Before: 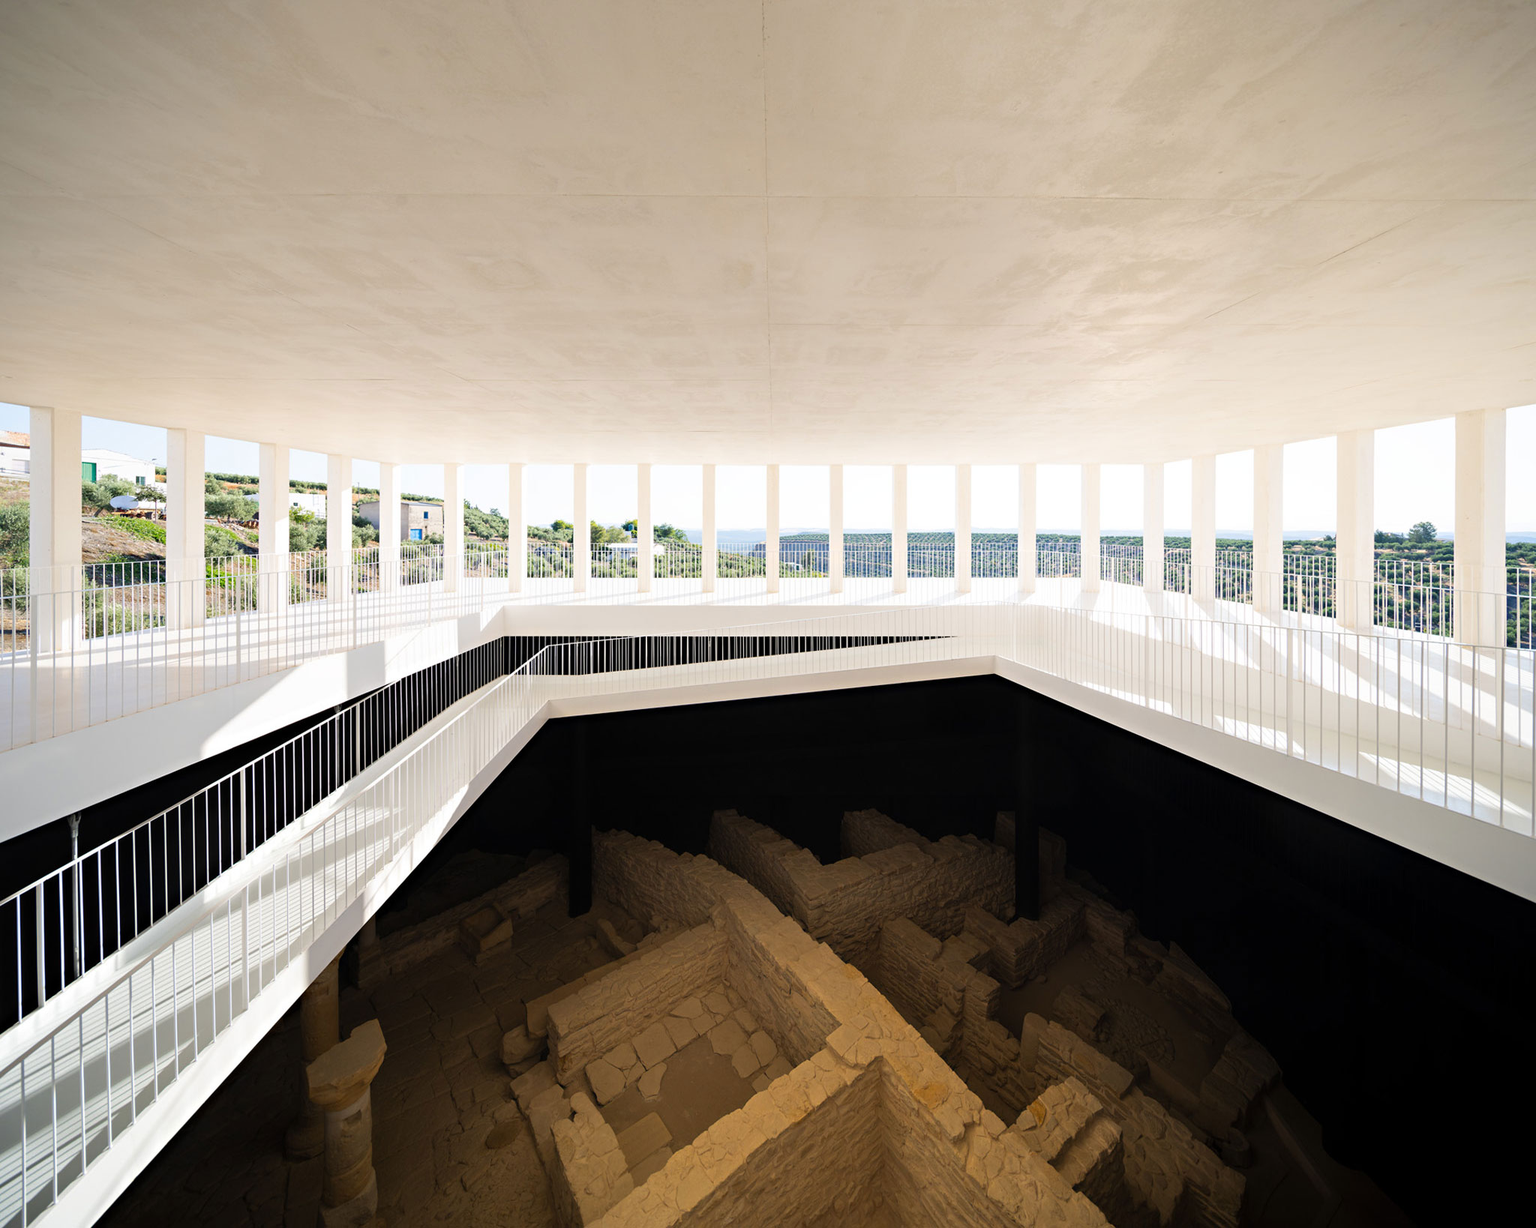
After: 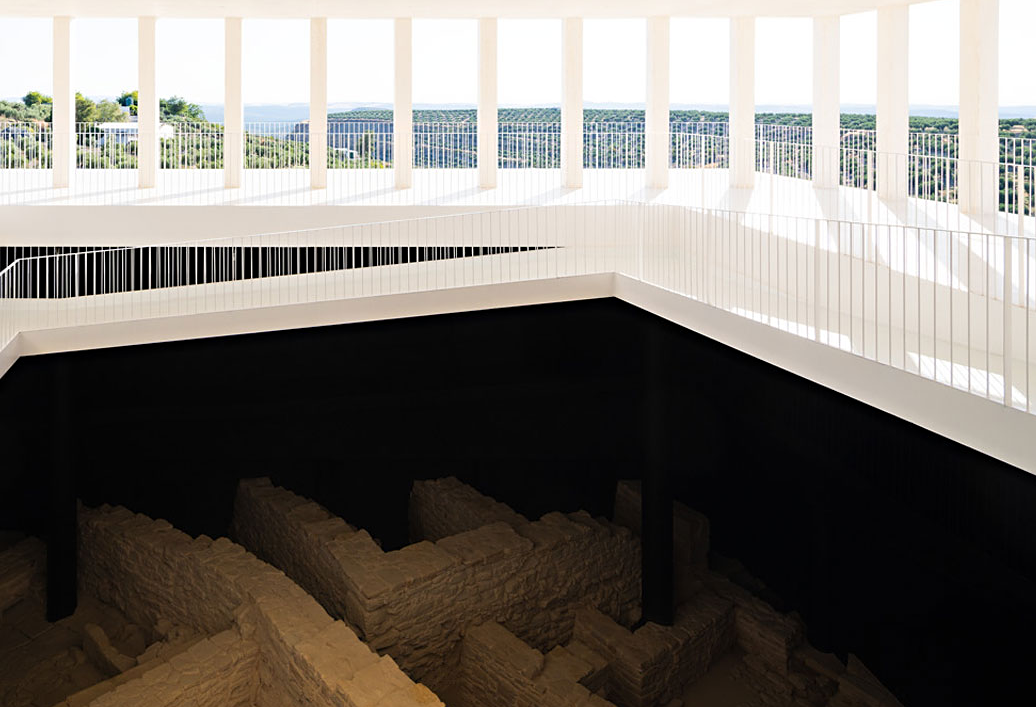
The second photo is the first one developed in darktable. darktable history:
crop: left 34.775%, top 36.8%, right 14.605%, bottom 20.011%
sharpen: amount 0.215
